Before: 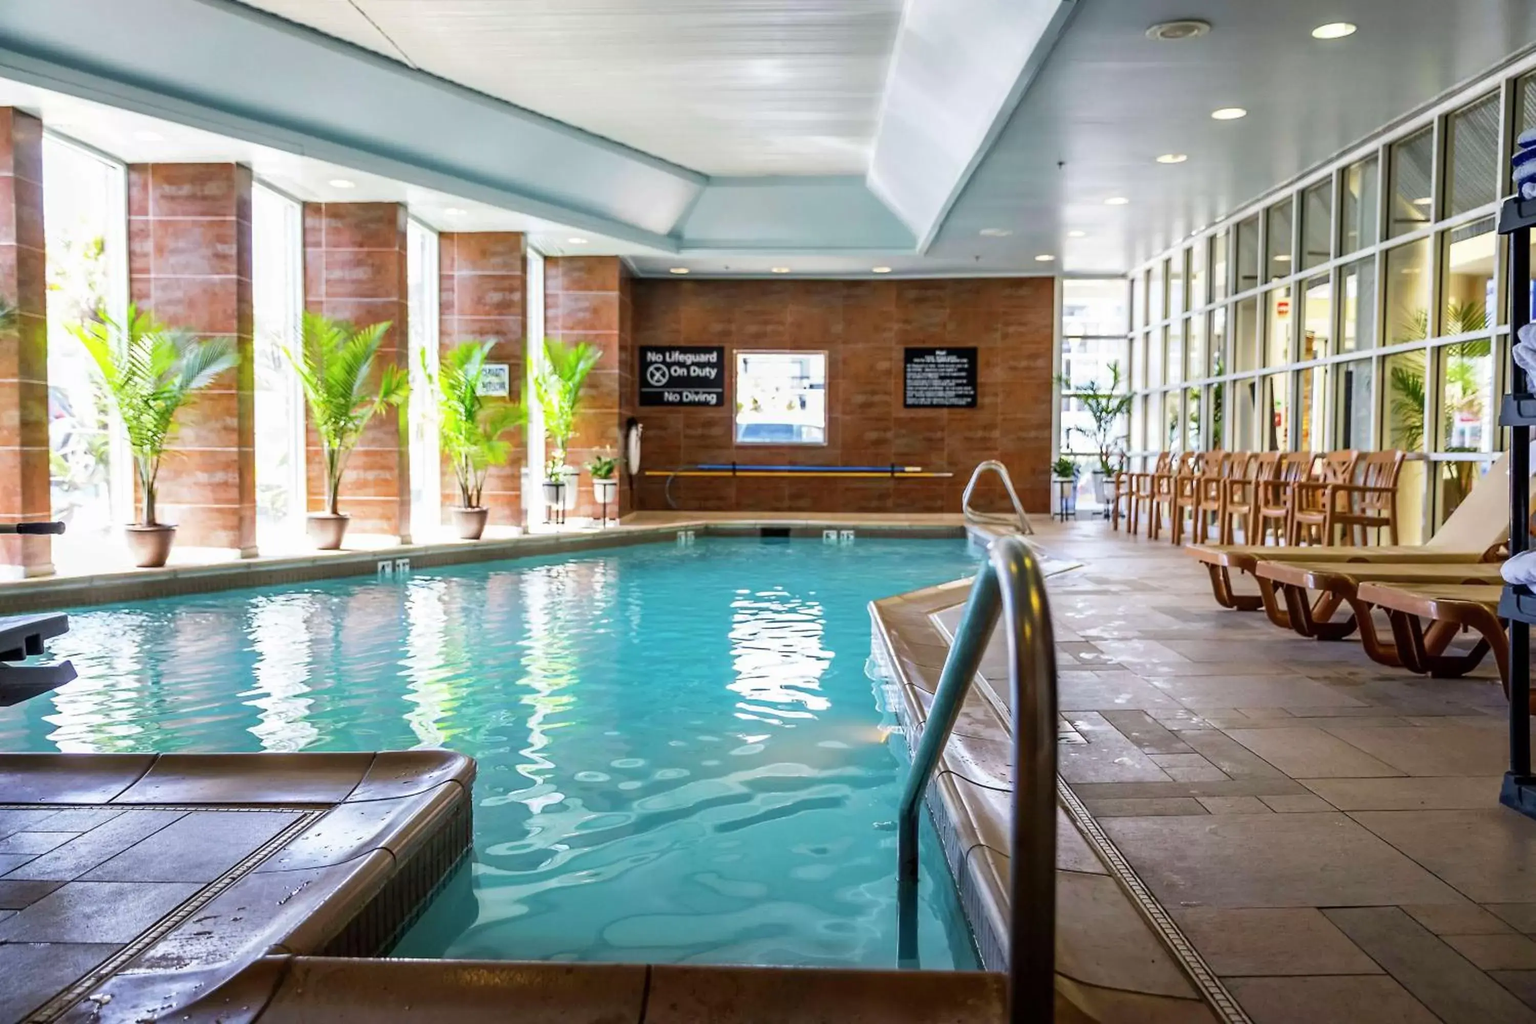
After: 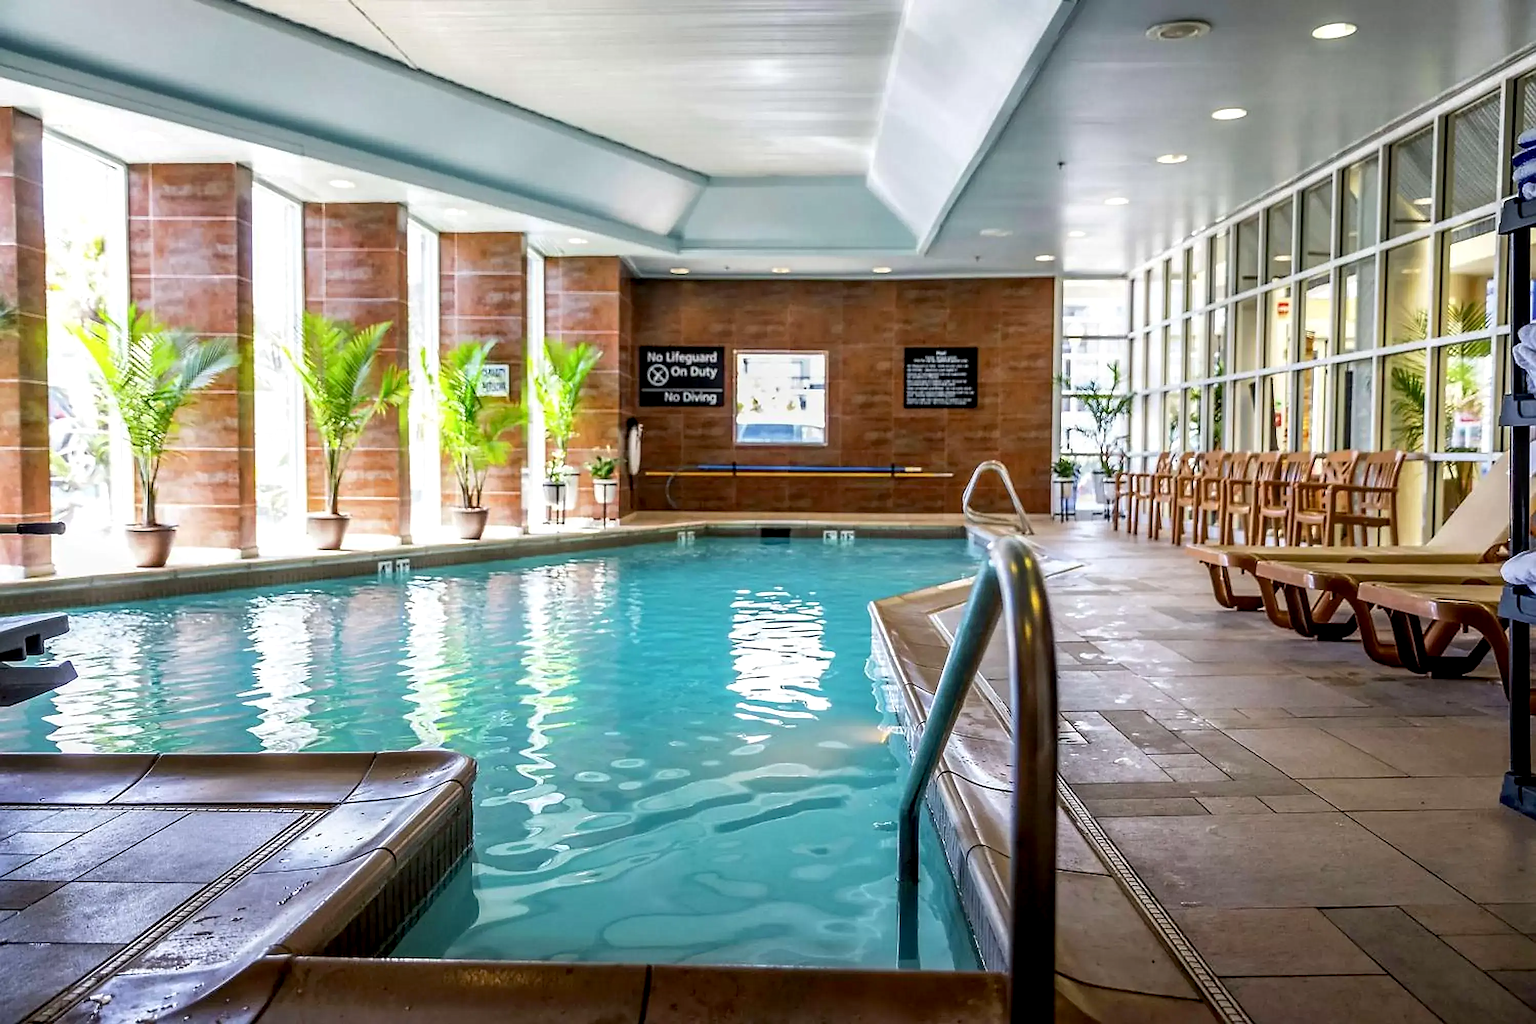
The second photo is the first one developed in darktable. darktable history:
exposure: black level correction 0.004, exposure 0.015 EV, compensate highlight preservation false
sharpen: radius 1.35, amount 1.258, threshold 0.742
local contrast: on, module defaults
